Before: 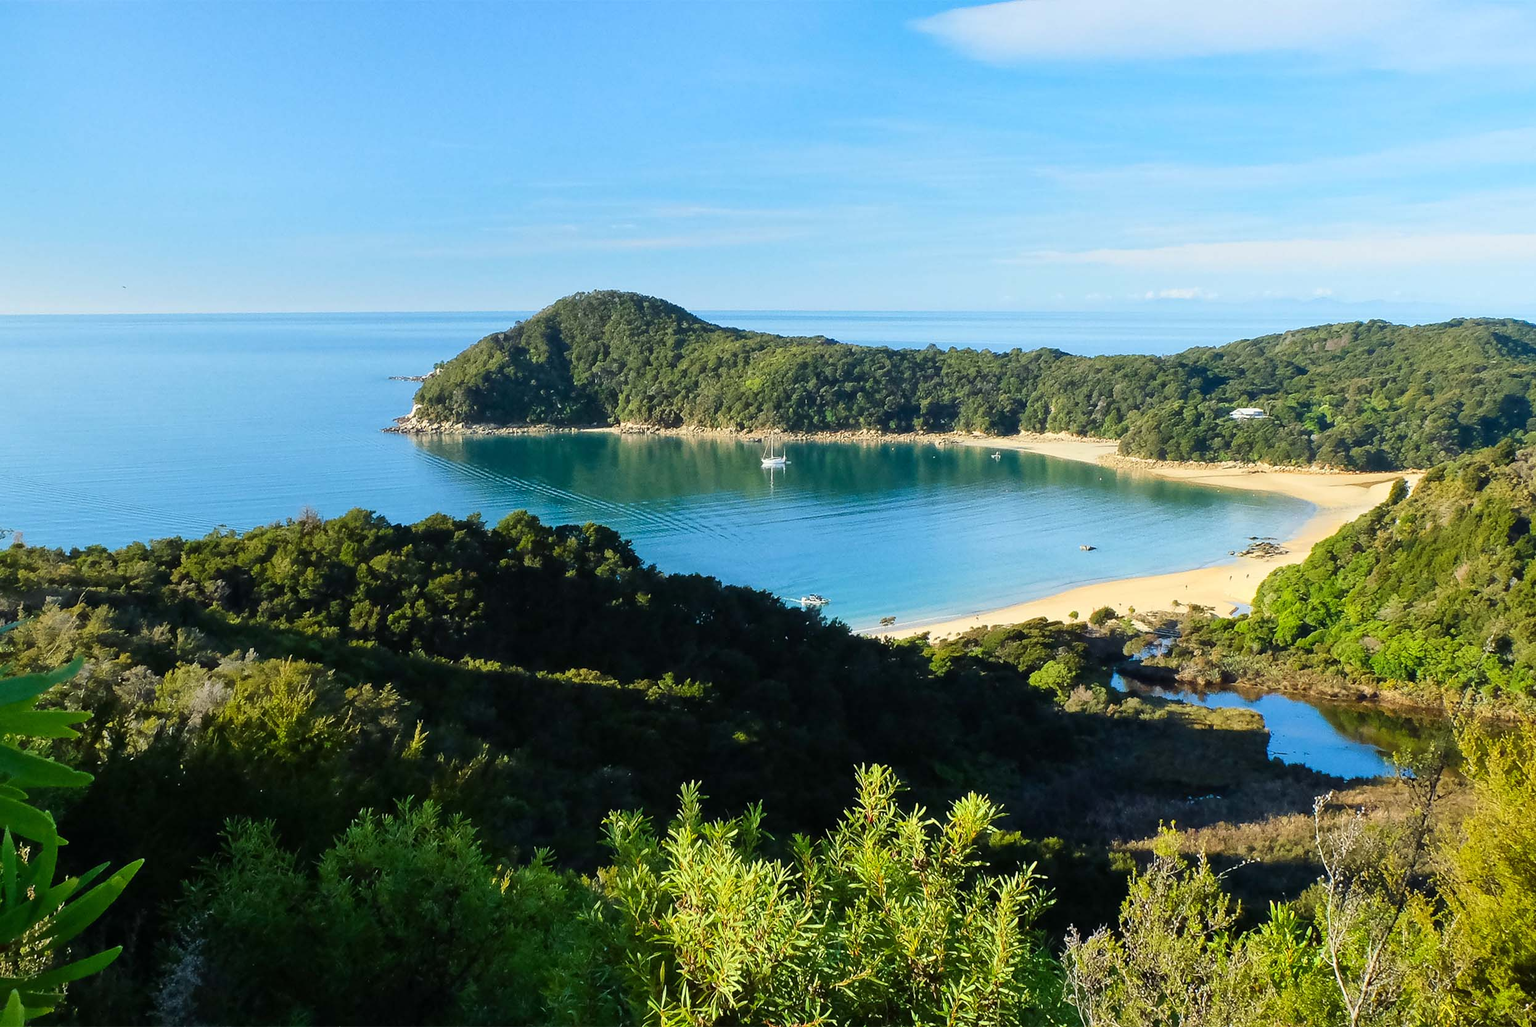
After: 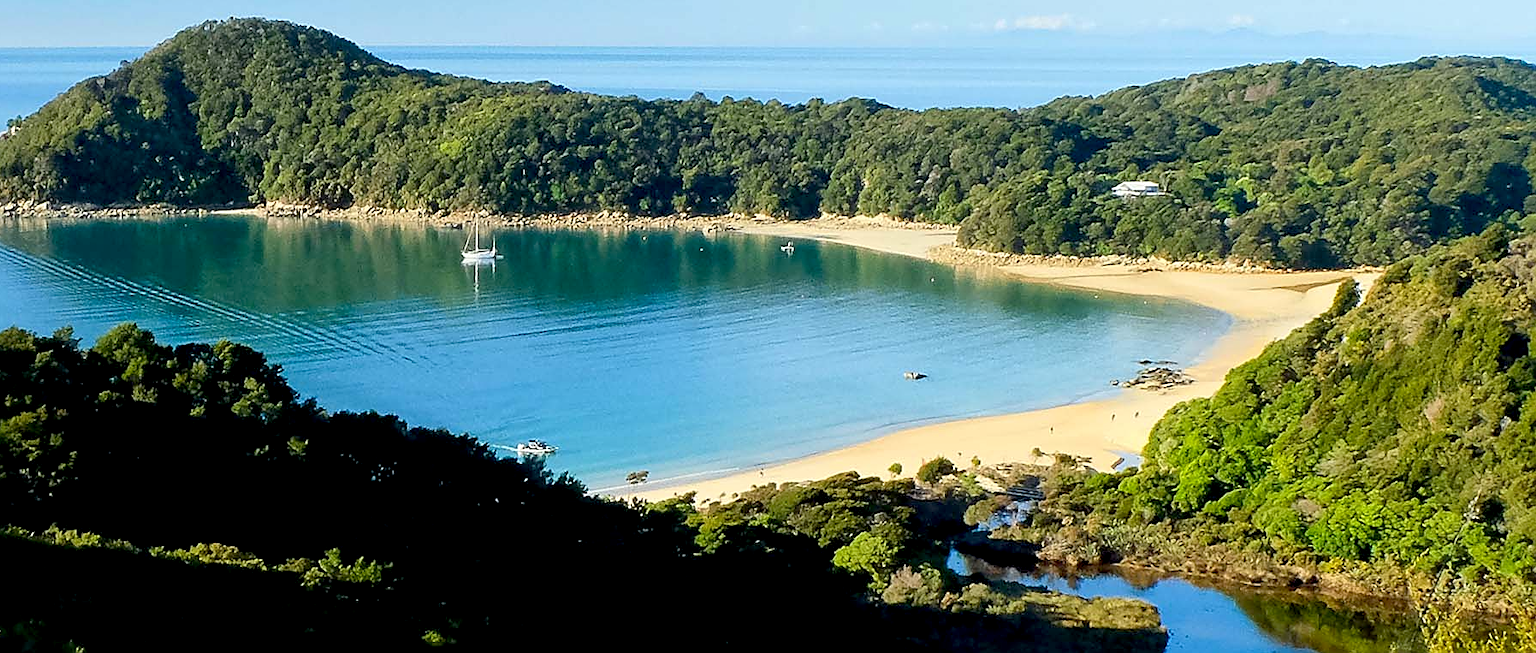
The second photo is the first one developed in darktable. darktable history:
exposure: black level correction 0.012, compensate highlight preservation false
sharpen: on, module defaults
crop and rotate: left 27.938%, top 27.046%, bottom 27.046%
tone equalizer: on, module defaults
